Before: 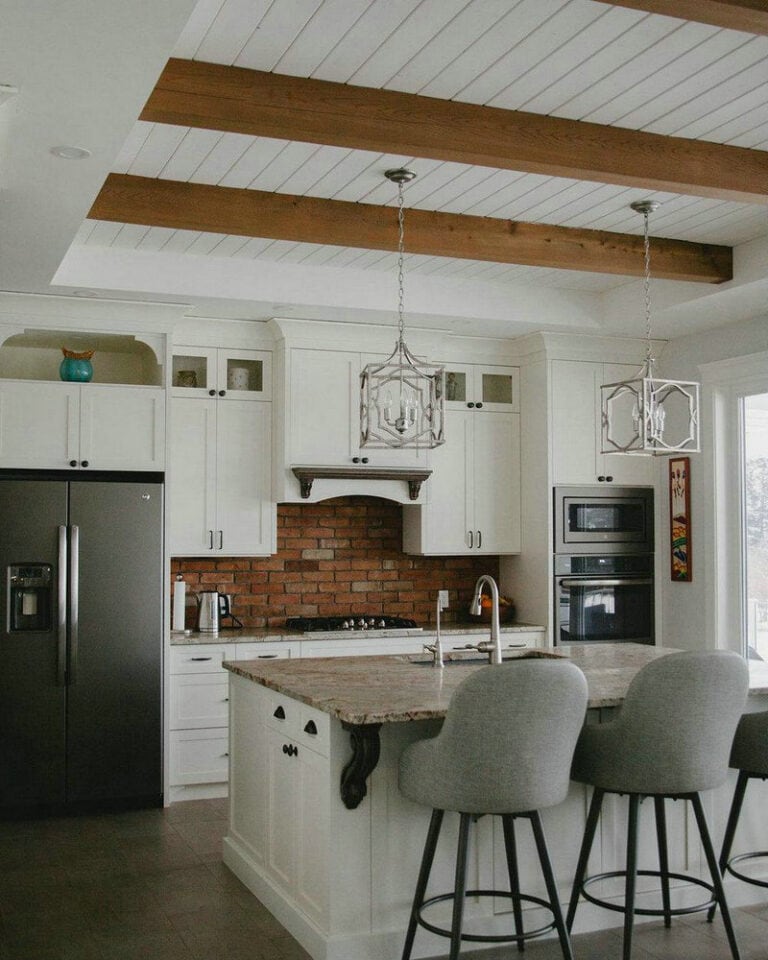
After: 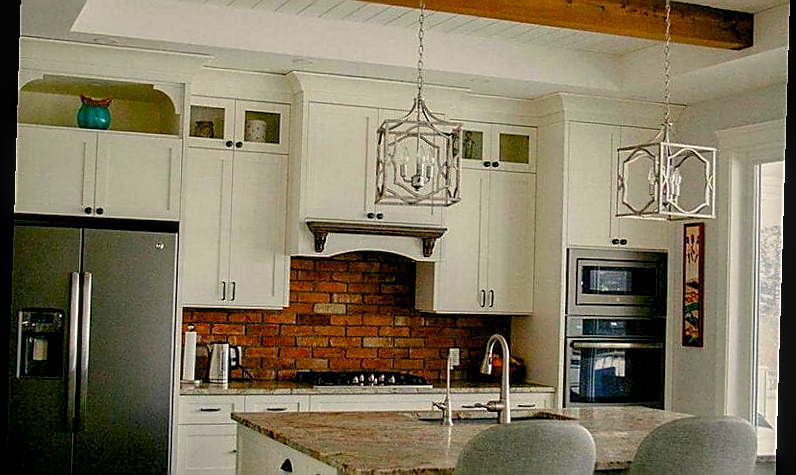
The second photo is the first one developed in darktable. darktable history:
rotate and perspective: rotation 1.72°, automatic cropping off
color correction: saturation 1.34
color balance rgb: shadows lift › chroma 3%, shadows lift › hue 280.8°, power › hue 330°, highlights gain › chroma 3%, highlights gain › hue 75.6°, global offset › luminance -1%, perceptual saturation grading › global saturation 20%, perceptual saturation grading › highlights -25%, perceptual saturation grading › shadows 50%, global vibrance 20%
local contrast: on, module defaults
crop and rotate: top 26.056%, bottom 25.543%
tone equalizer: -8 EV 0.06 EV, smoothing diameter 25%, edges refinement/feathering 10, preserve details guided filter
sharpen: radius 1.4, amount 1.25, threshold 0.7
